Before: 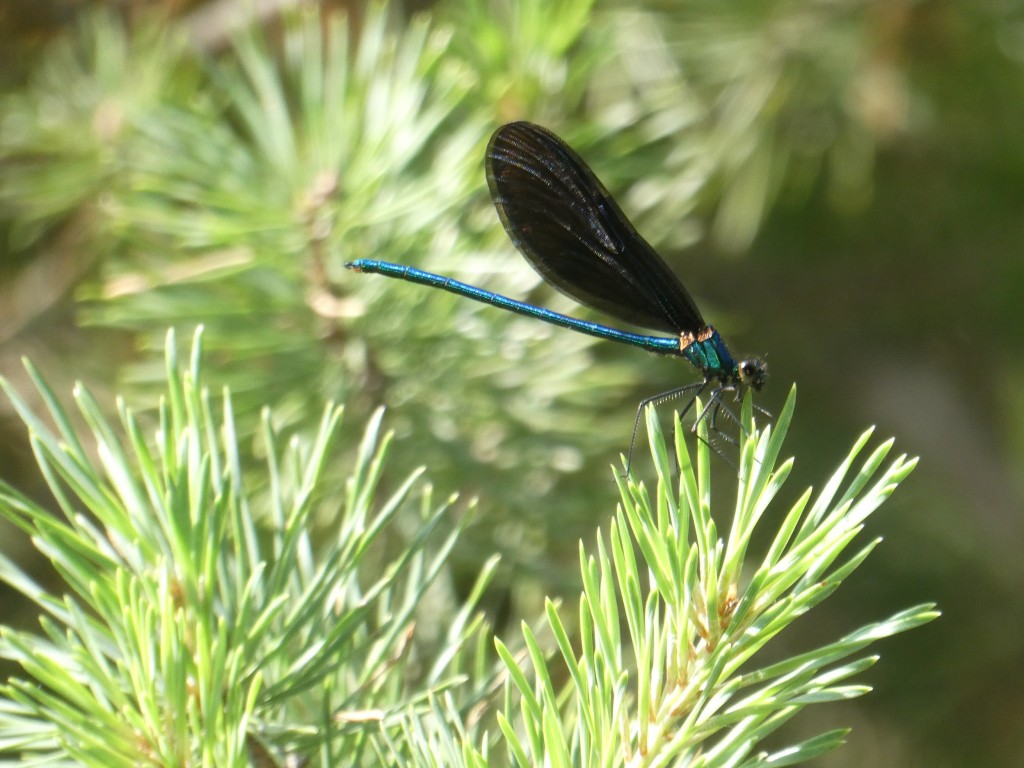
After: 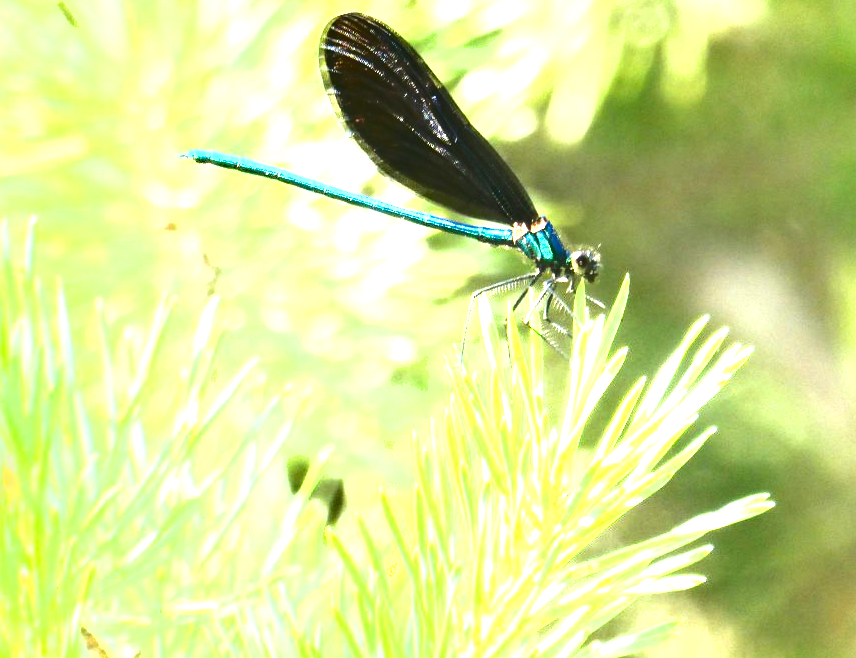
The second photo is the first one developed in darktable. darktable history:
exposure: exposure 3 EV, compensate highlight preservation false
crop: left 16.315%, top 14.246%
shadows and highlights: shadows 32, highlights -32, soften with gaussian
